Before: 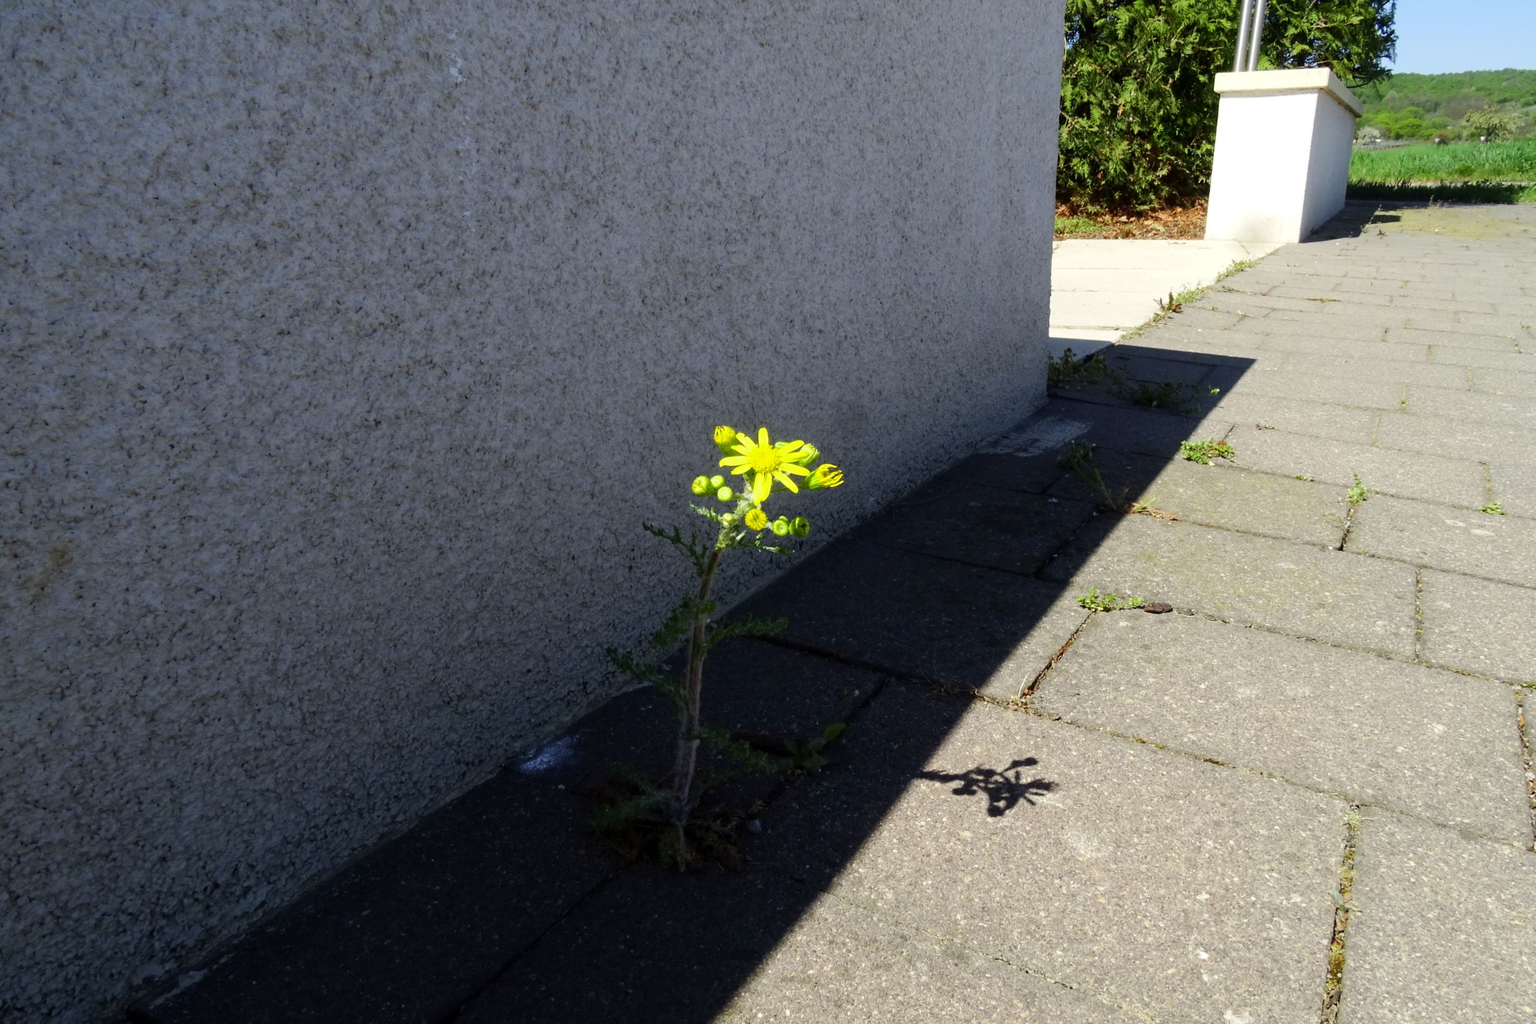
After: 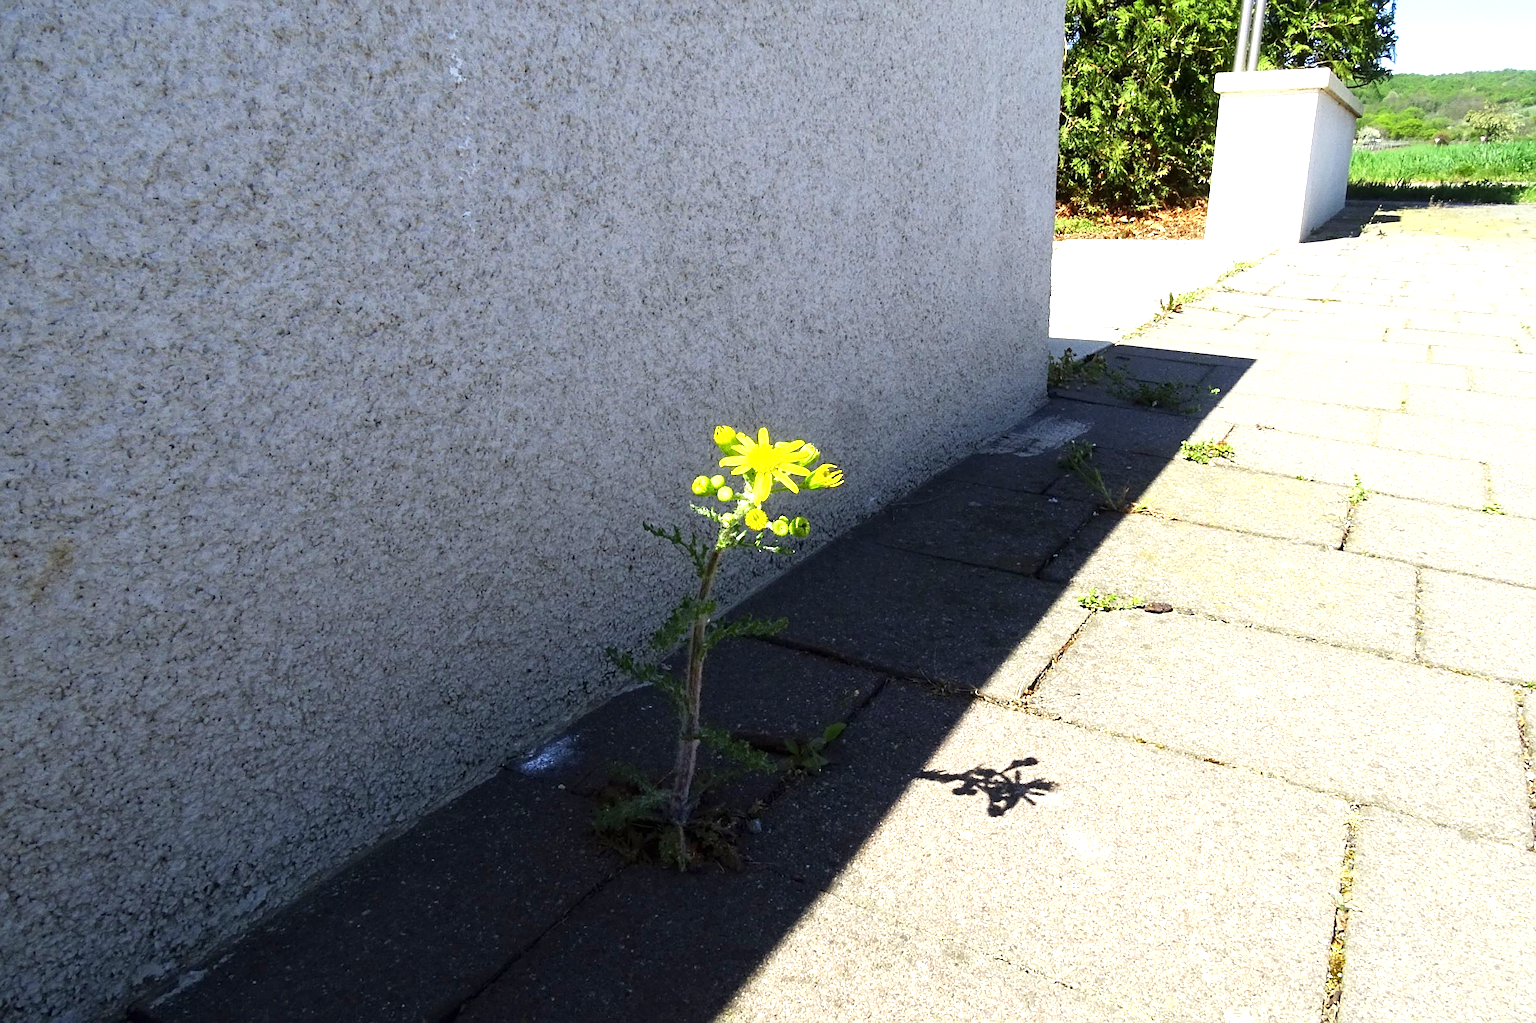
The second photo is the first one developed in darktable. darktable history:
sharpen: on, module defaults
exposure: black level correction 0, exposure 1.105 EV, compensate exposure bias true, compensate highlight preservation false
